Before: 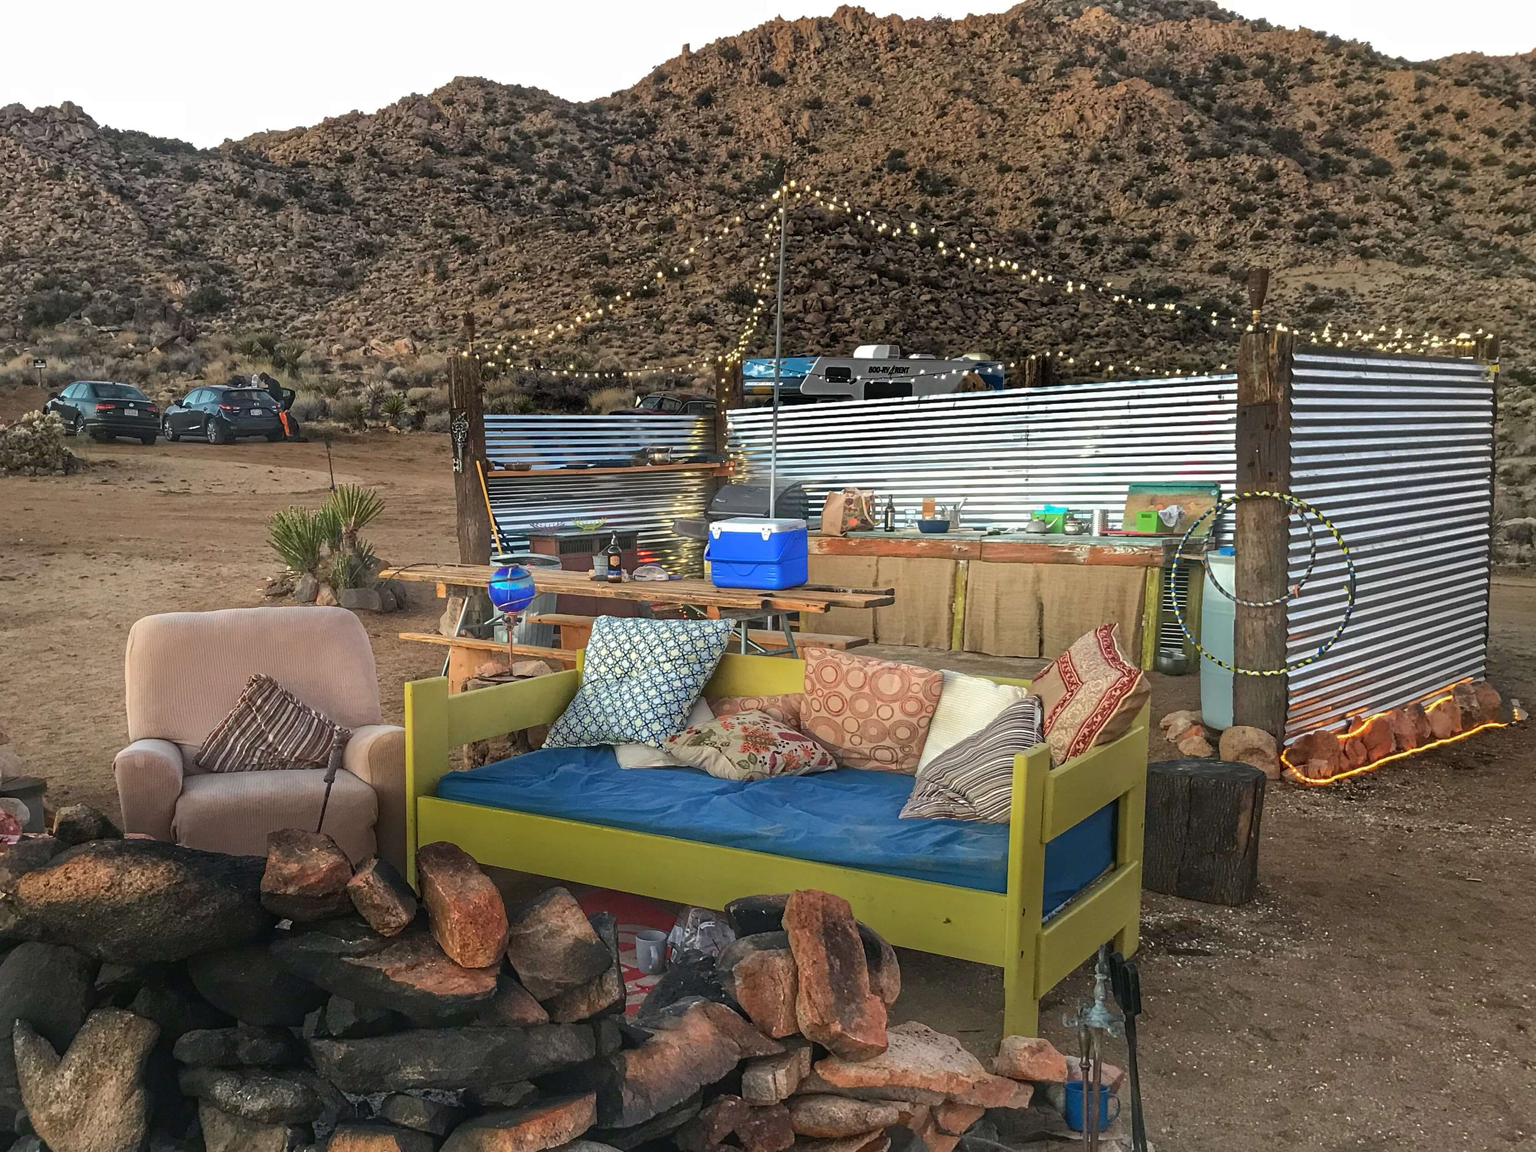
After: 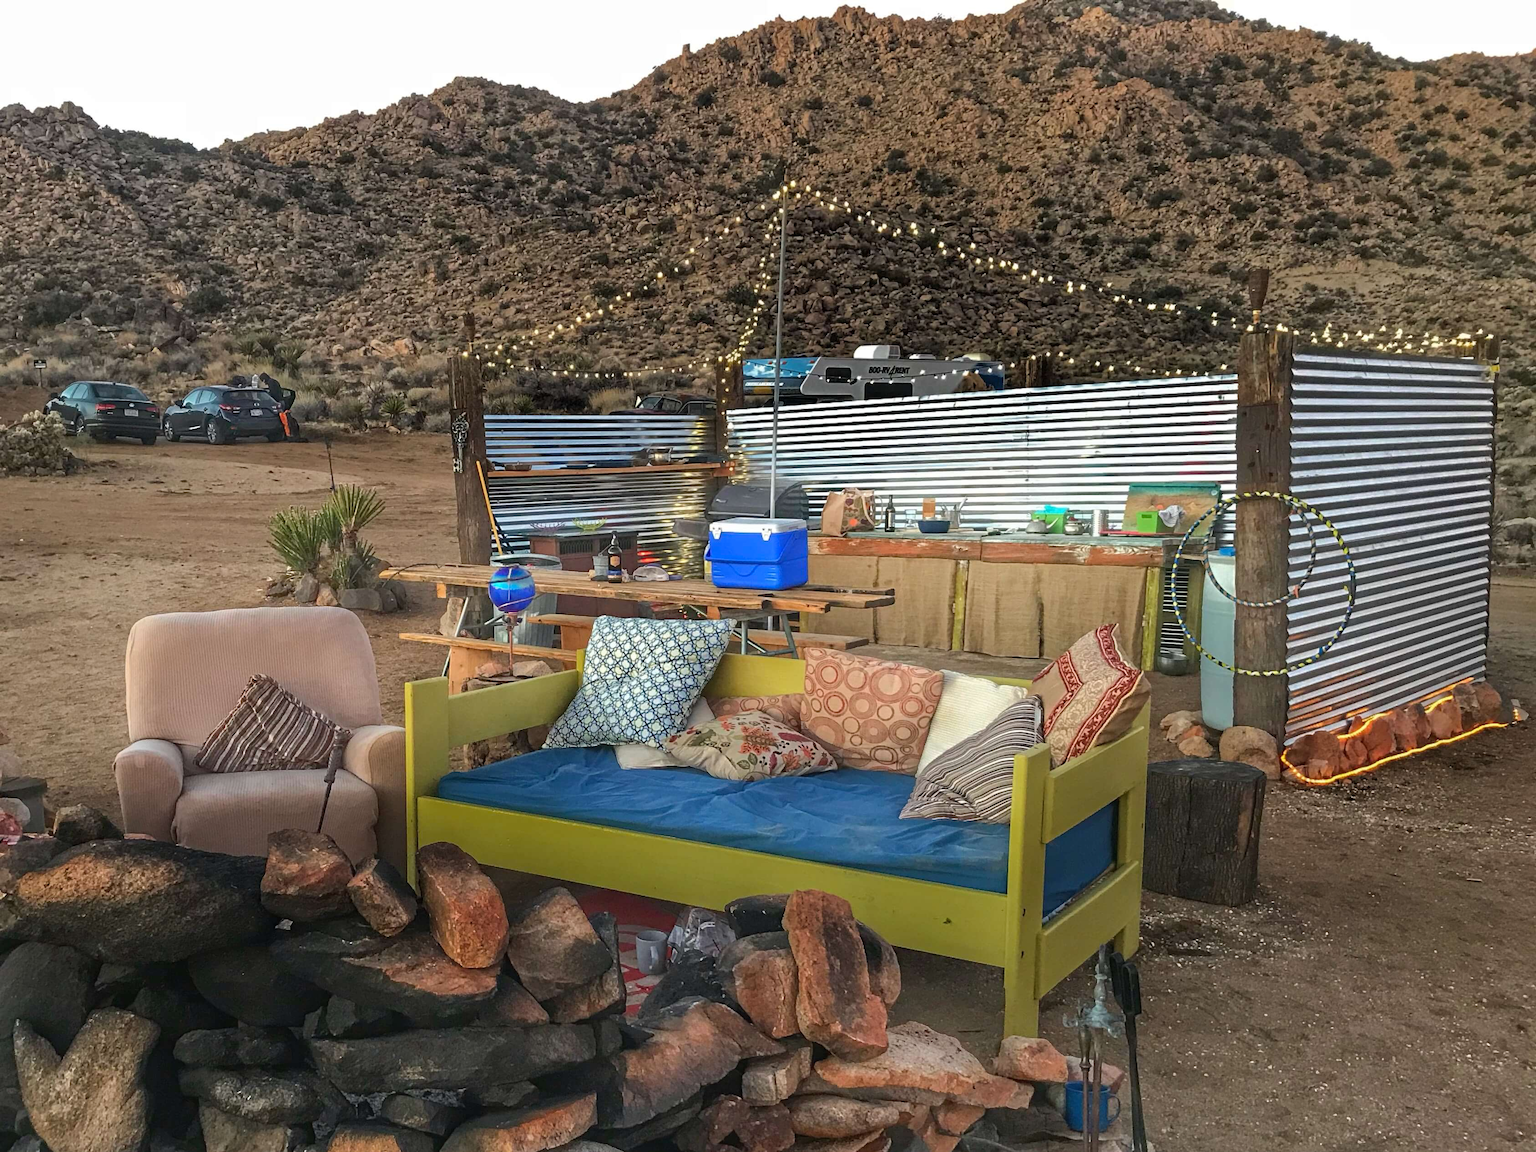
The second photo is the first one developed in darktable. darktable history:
color balance rgb: perceptual saturation grading › global saturation 0.549%, perceptual saturation grading › mid-tones 11.699%
